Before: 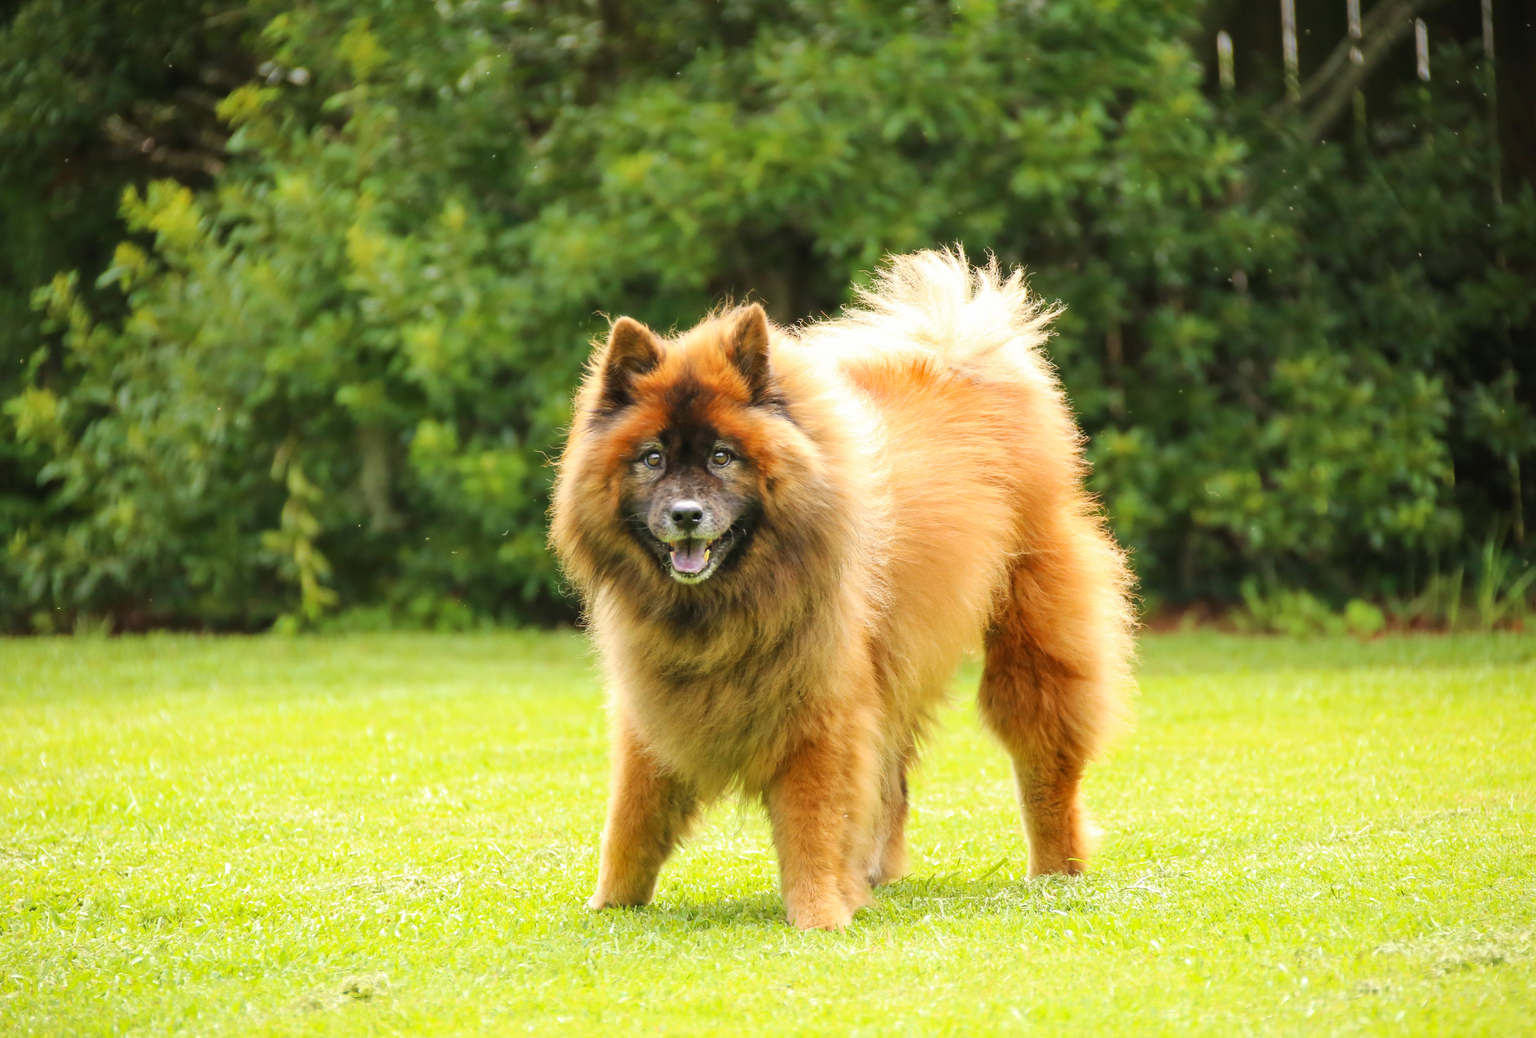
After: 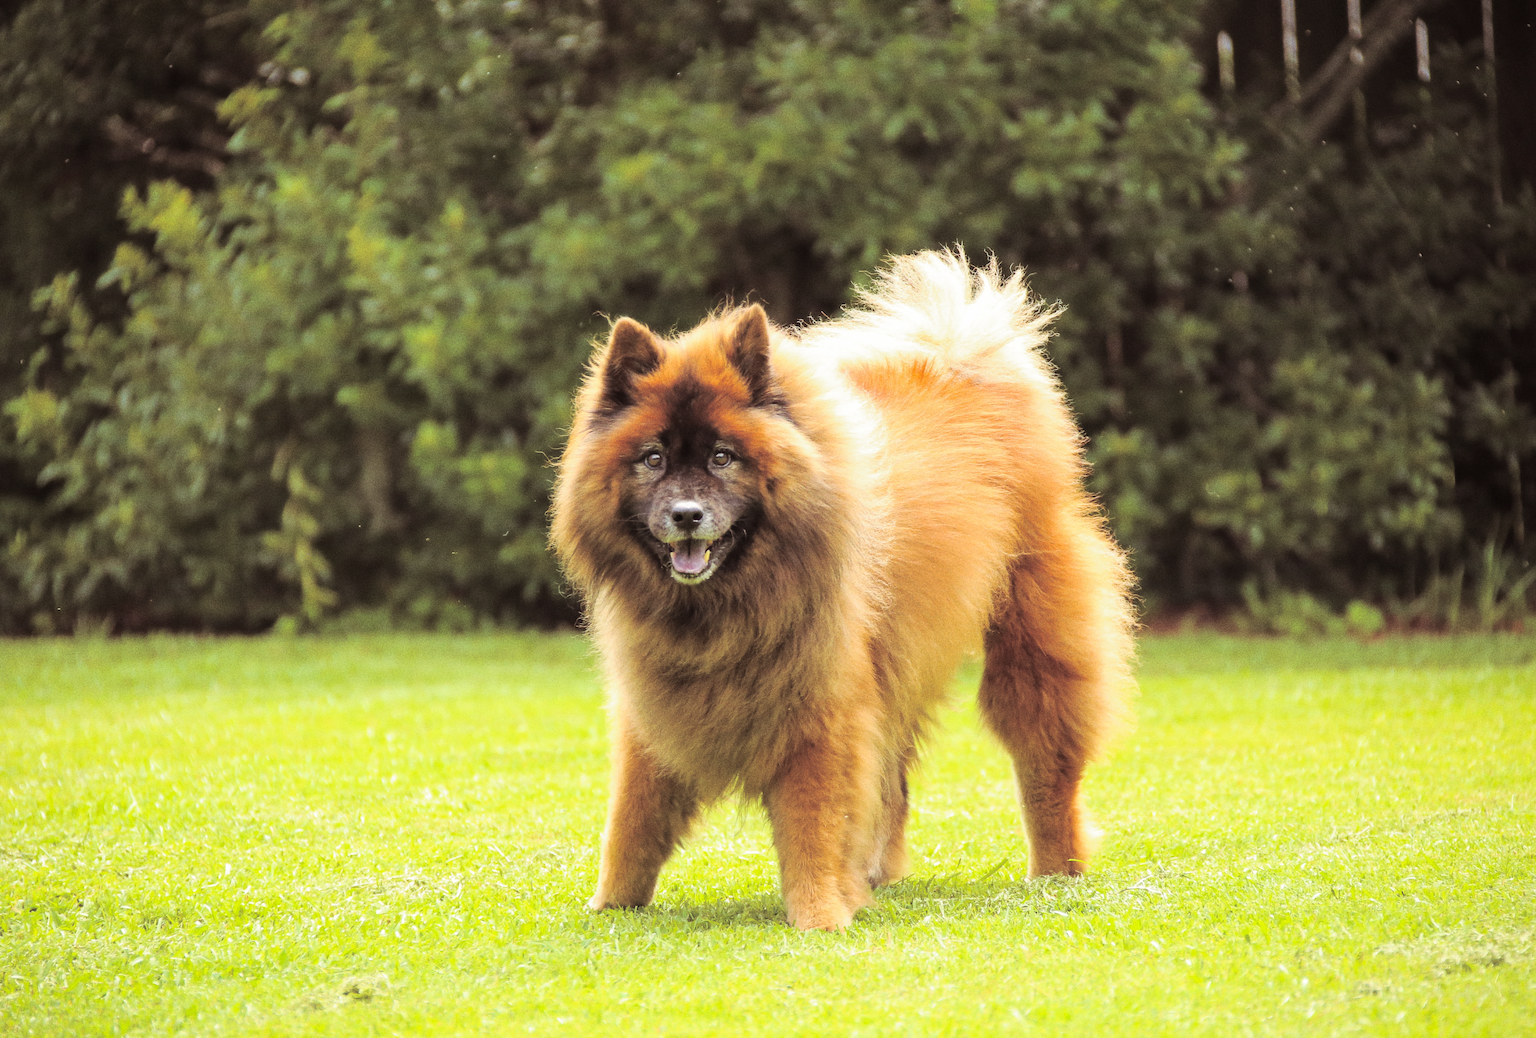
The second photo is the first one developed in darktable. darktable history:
exposure: compensate highlight preservation false
grain: coarseness 0.09 ISO, strength 40%
split-toning: shadows › saturation 0.24, highlights › hue 54°, highlights › saturation 0.24
